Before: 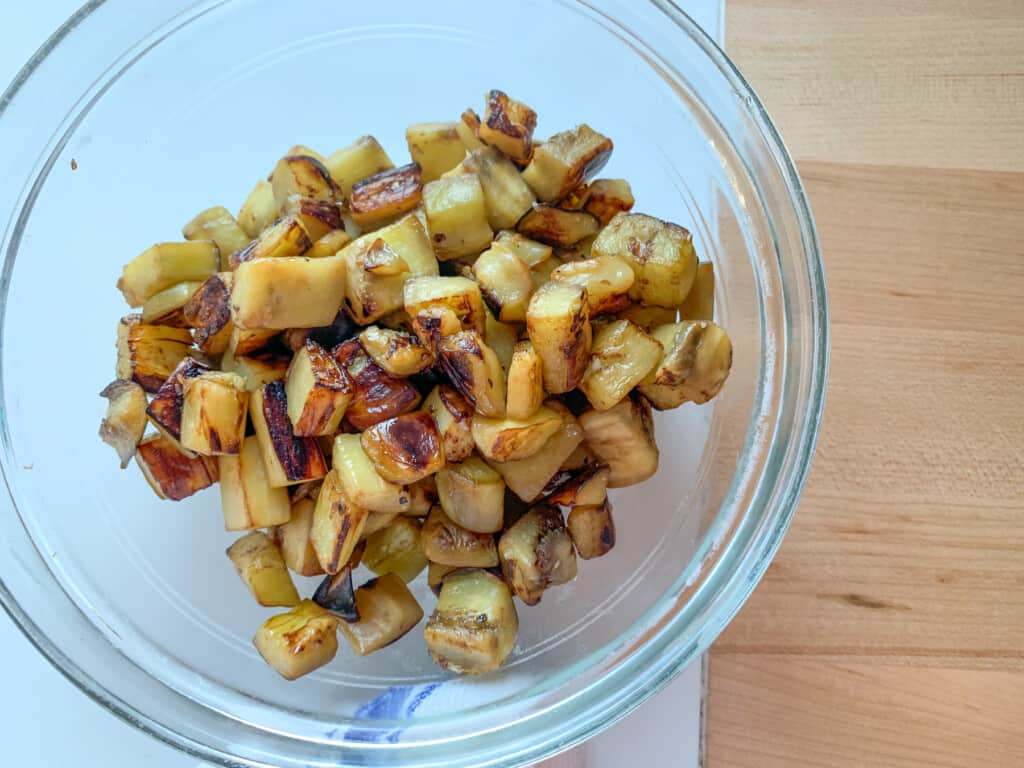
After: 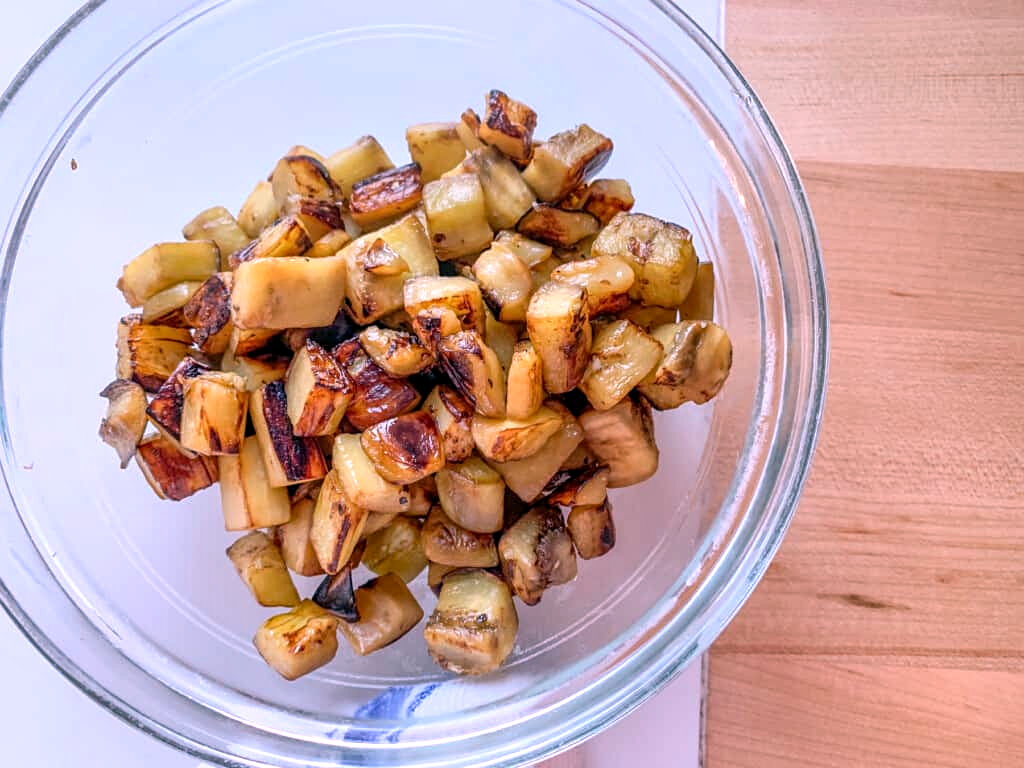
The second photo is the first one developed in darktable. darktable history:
white balance: red 1.188, blue 1.11
sharpen: amount 0.2
local contrast: on, module defaults
